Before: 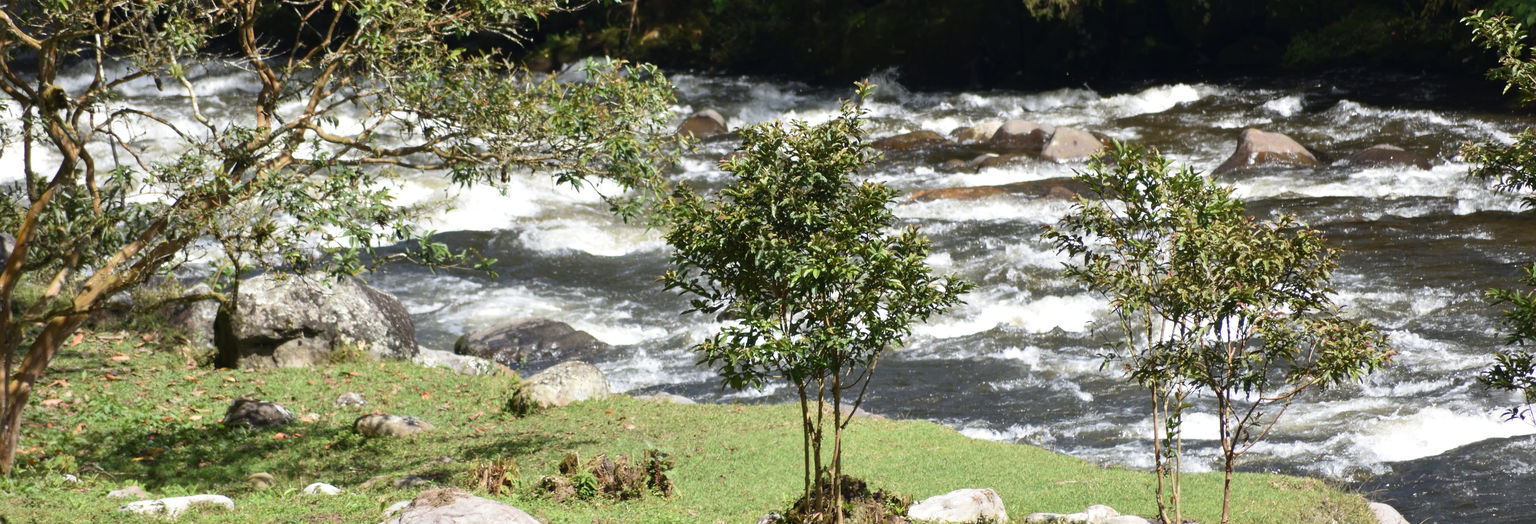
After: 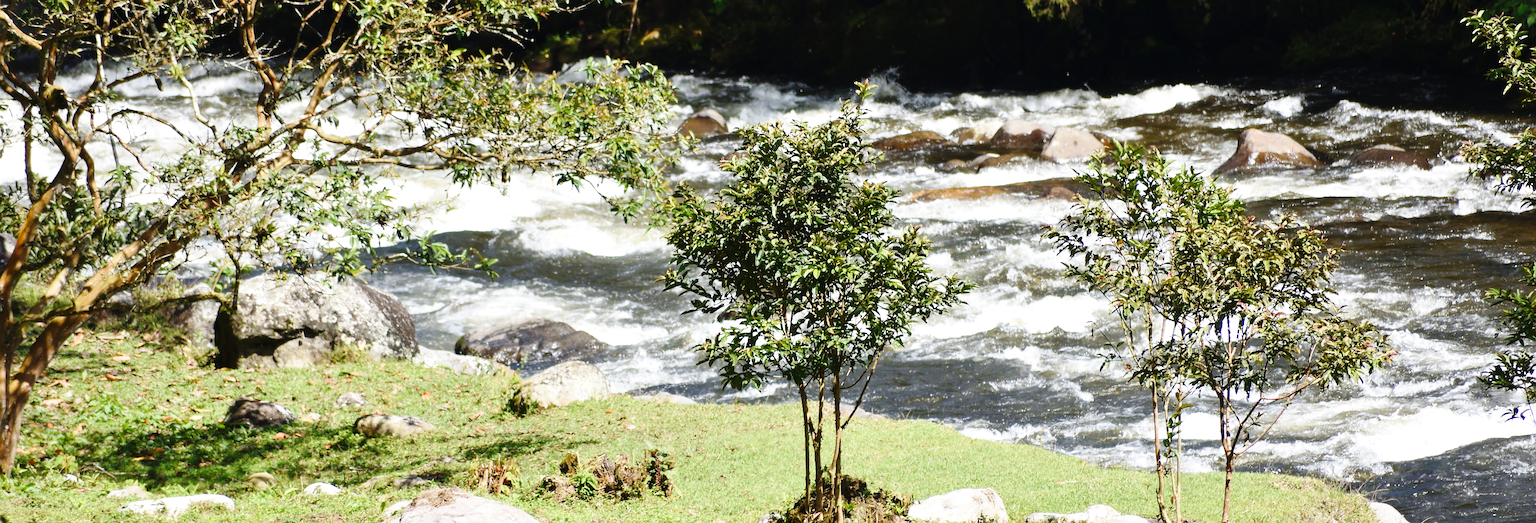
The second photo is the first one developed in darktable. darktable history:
base curve: curves: ch0 [(0, 0) (0.036, 0.025) (0.121, 0.166) (0.206, 0.329) (0.605, 0.79) (1, 1)], preserve colors none
exposure: exposure 0.127 EV, compensate highlight preservation false
sharpen: on, module defaults
